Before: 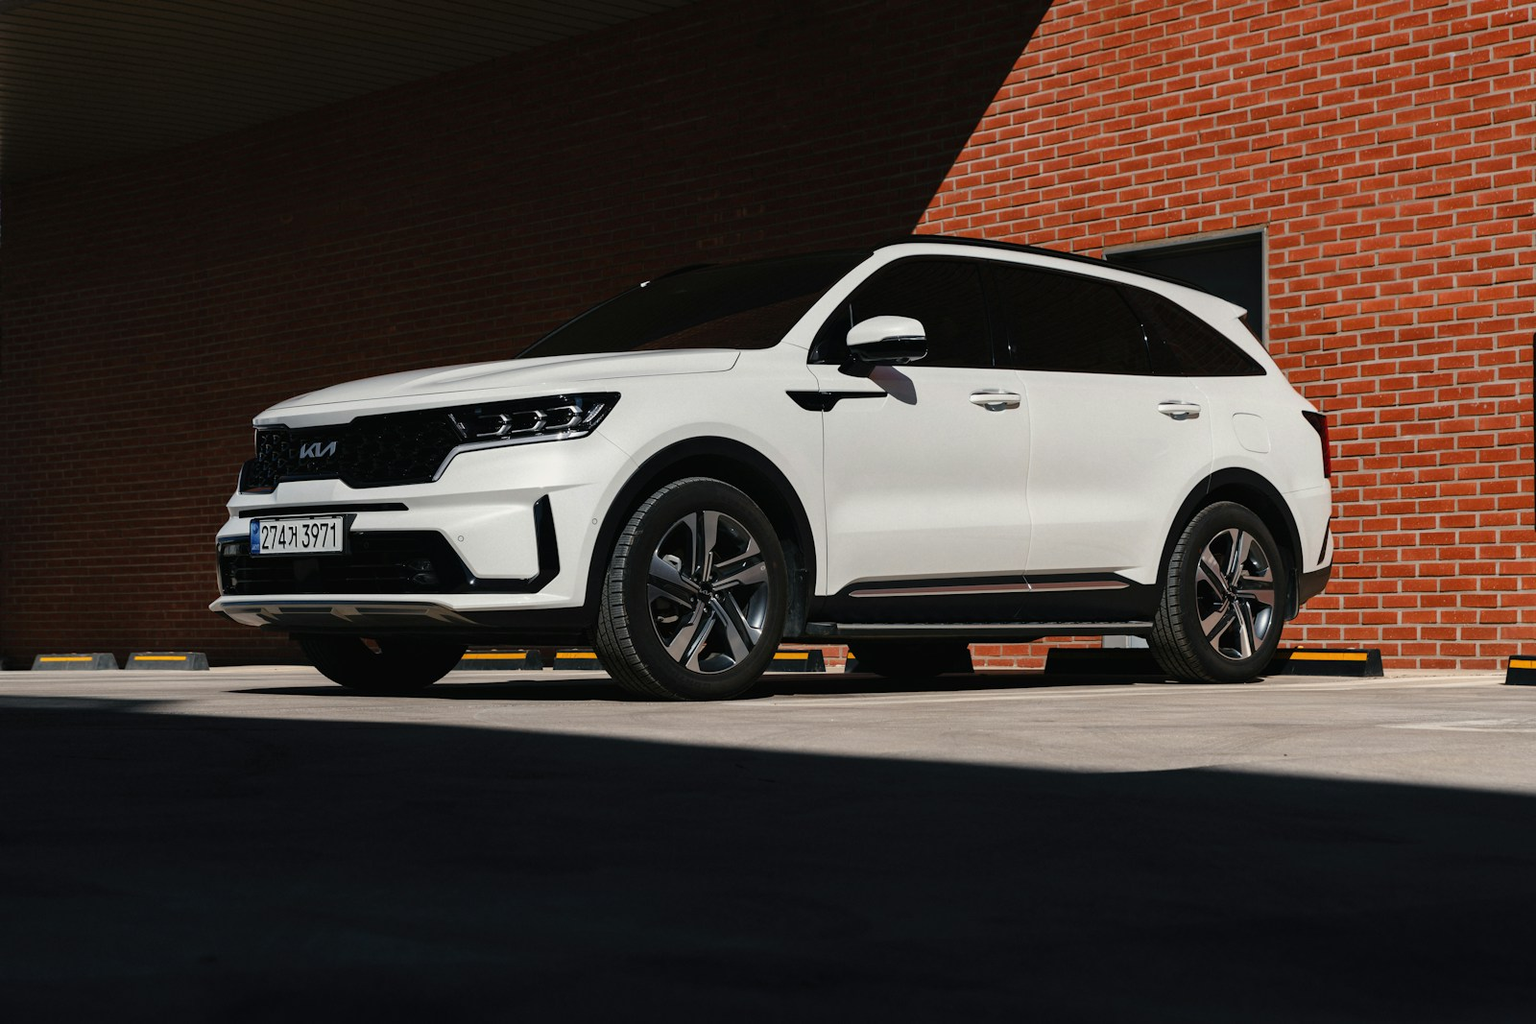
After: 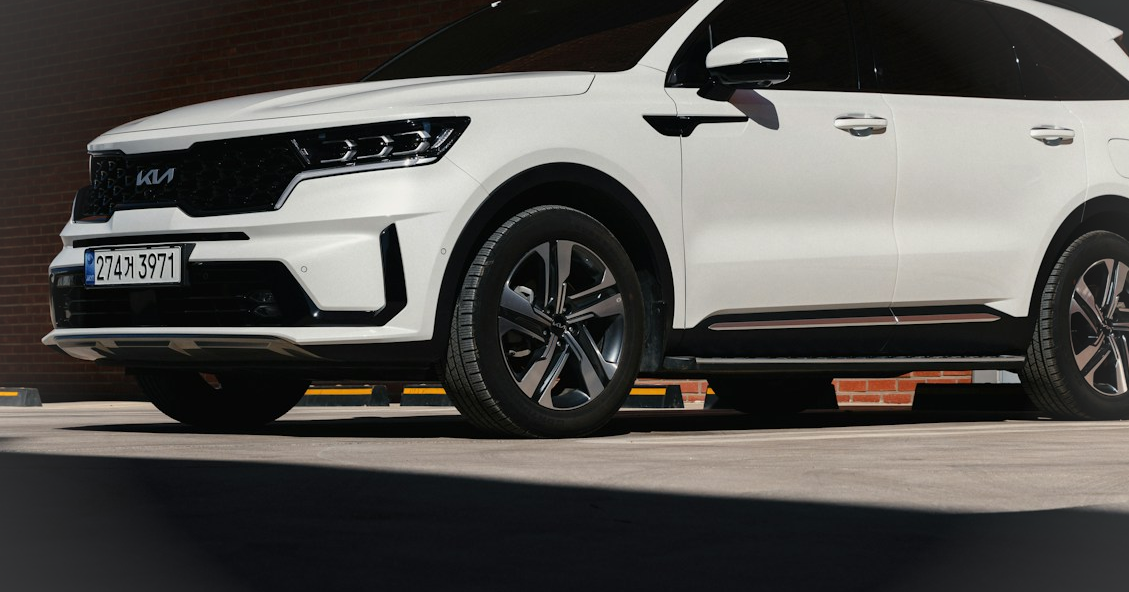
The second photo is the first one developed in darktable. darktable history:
vignetting: fall-off start 84.82%, fall-off radius 79.96%, brightness 0.069, saturation 0.001, width/height ratio 1.213, unbound false
crop: left 11.051%, top 27.386%, right 18.324%, bottom 17.081%
